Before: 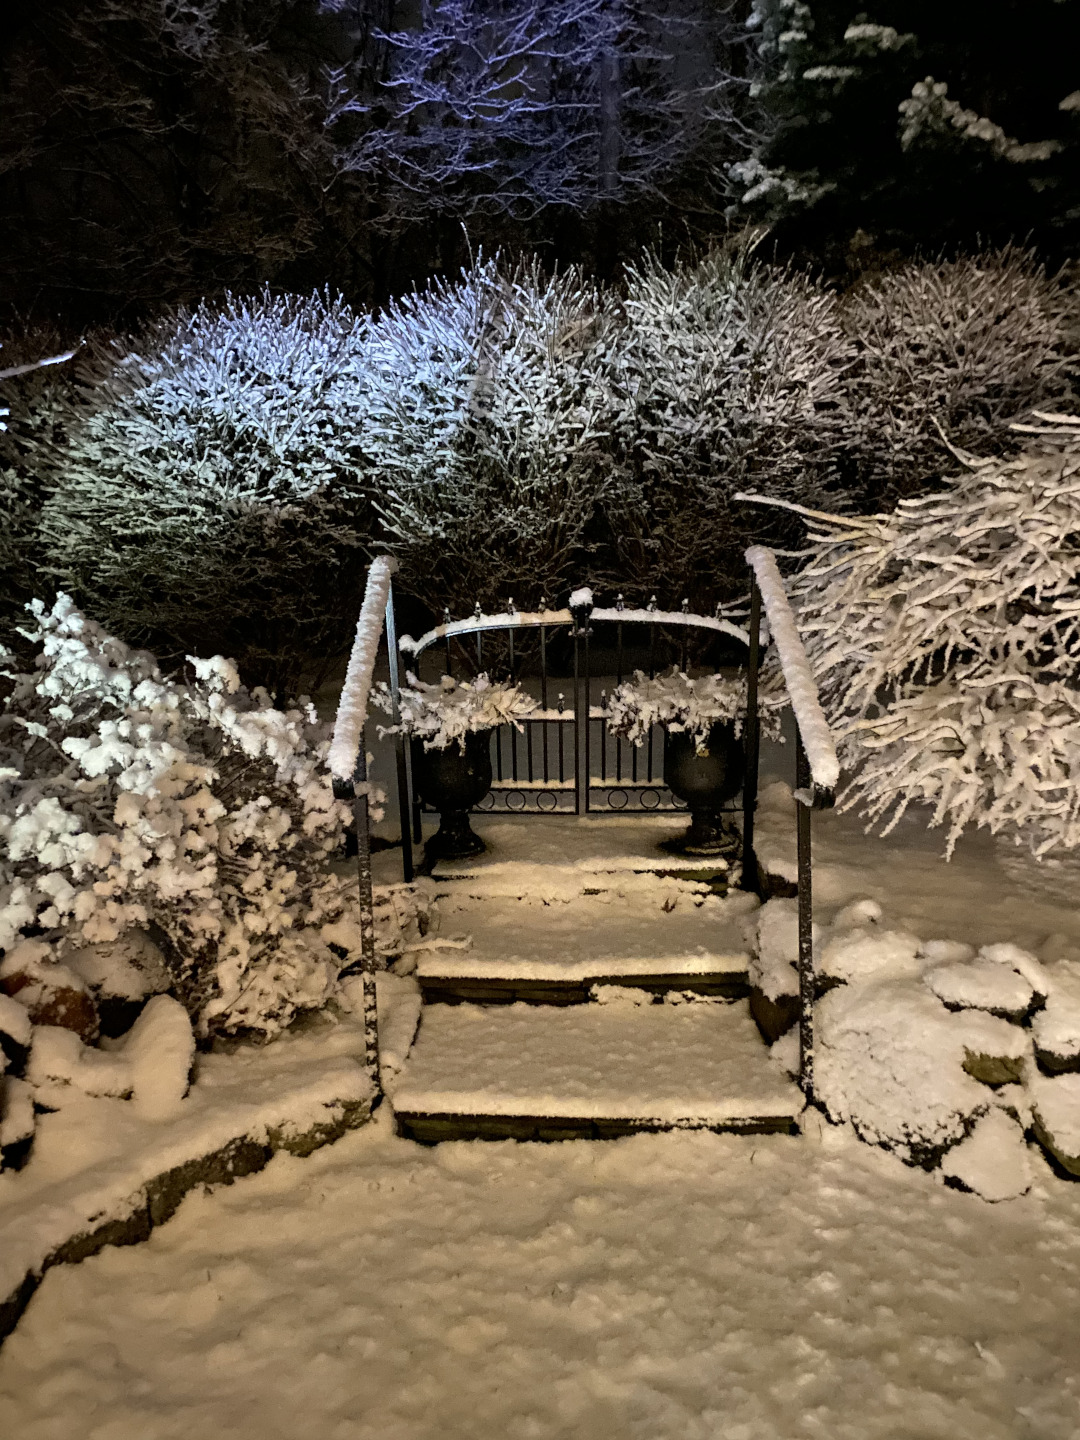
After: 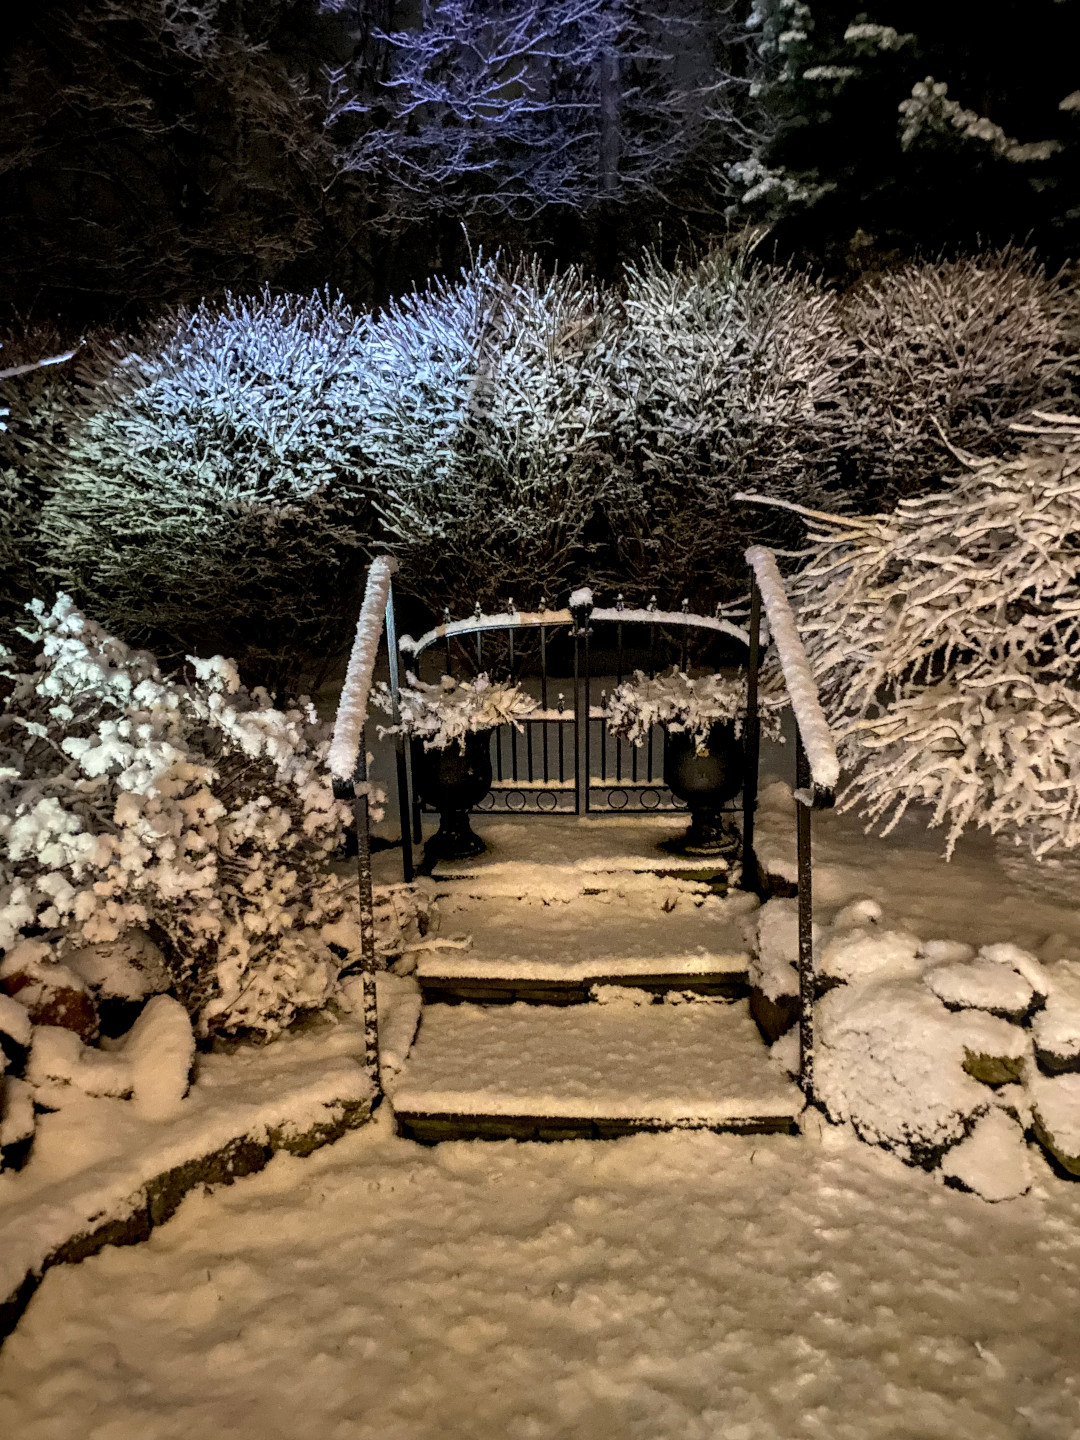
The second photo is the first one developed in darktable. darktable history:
white balance: emerald 1
local contrast: detail 130%
